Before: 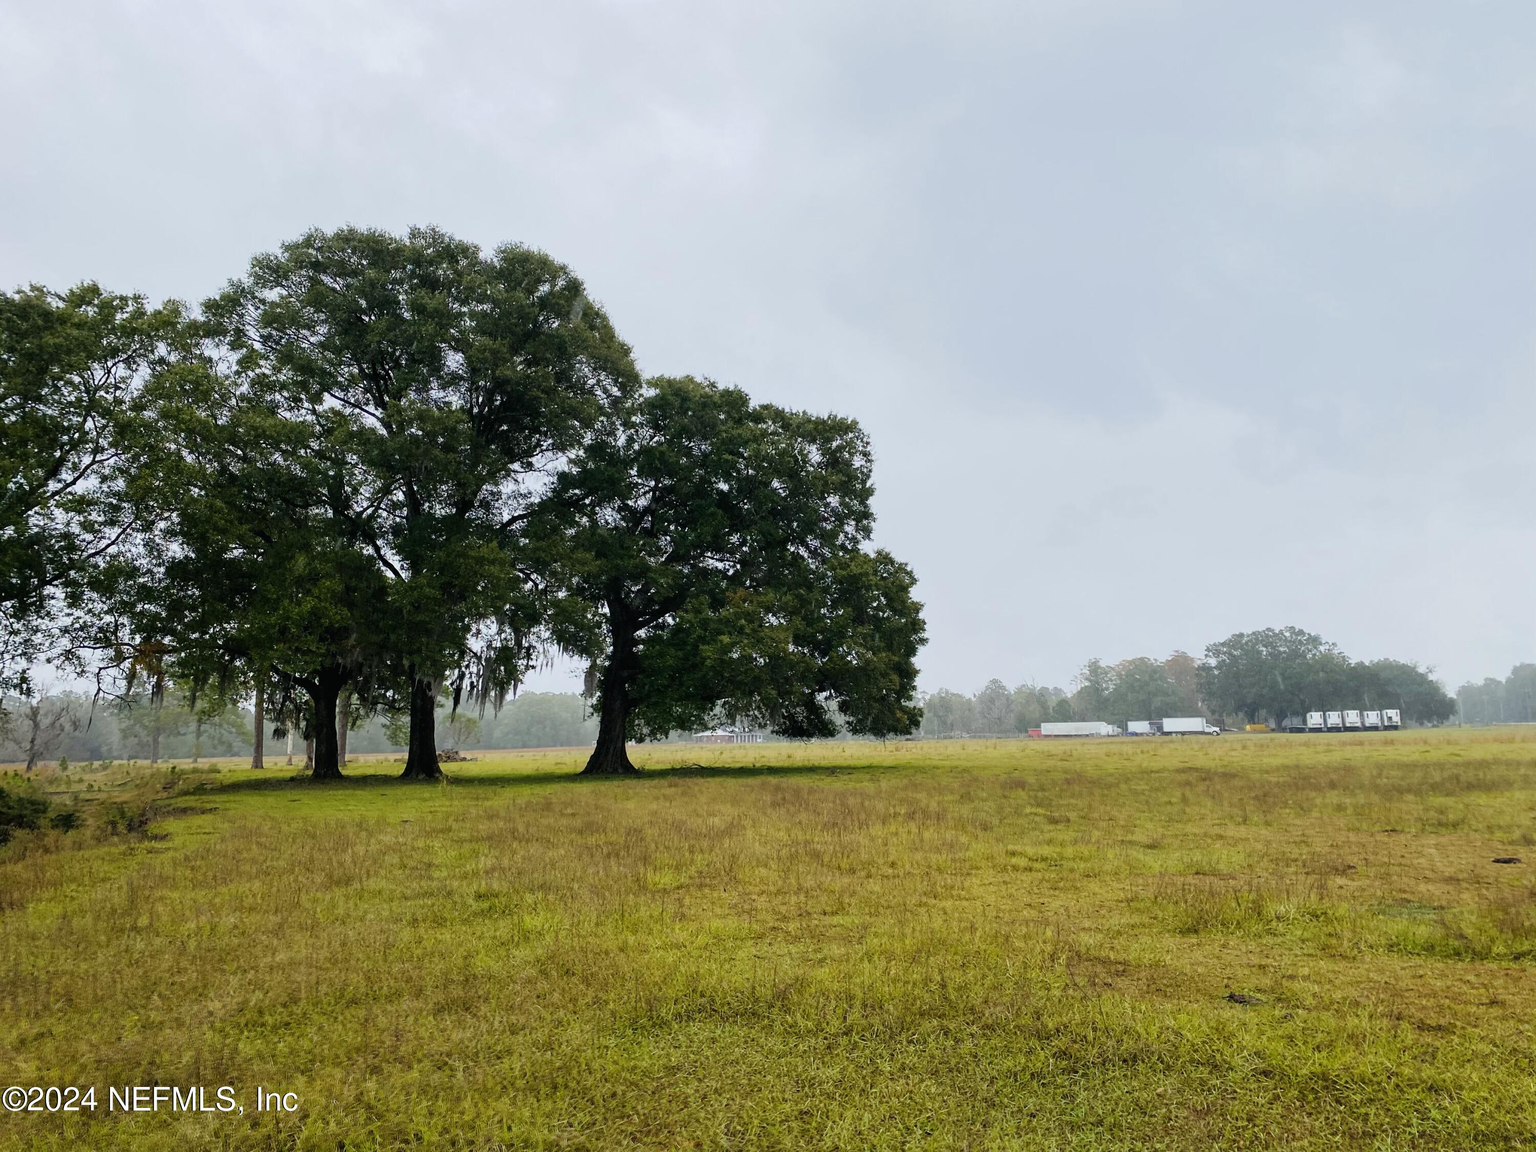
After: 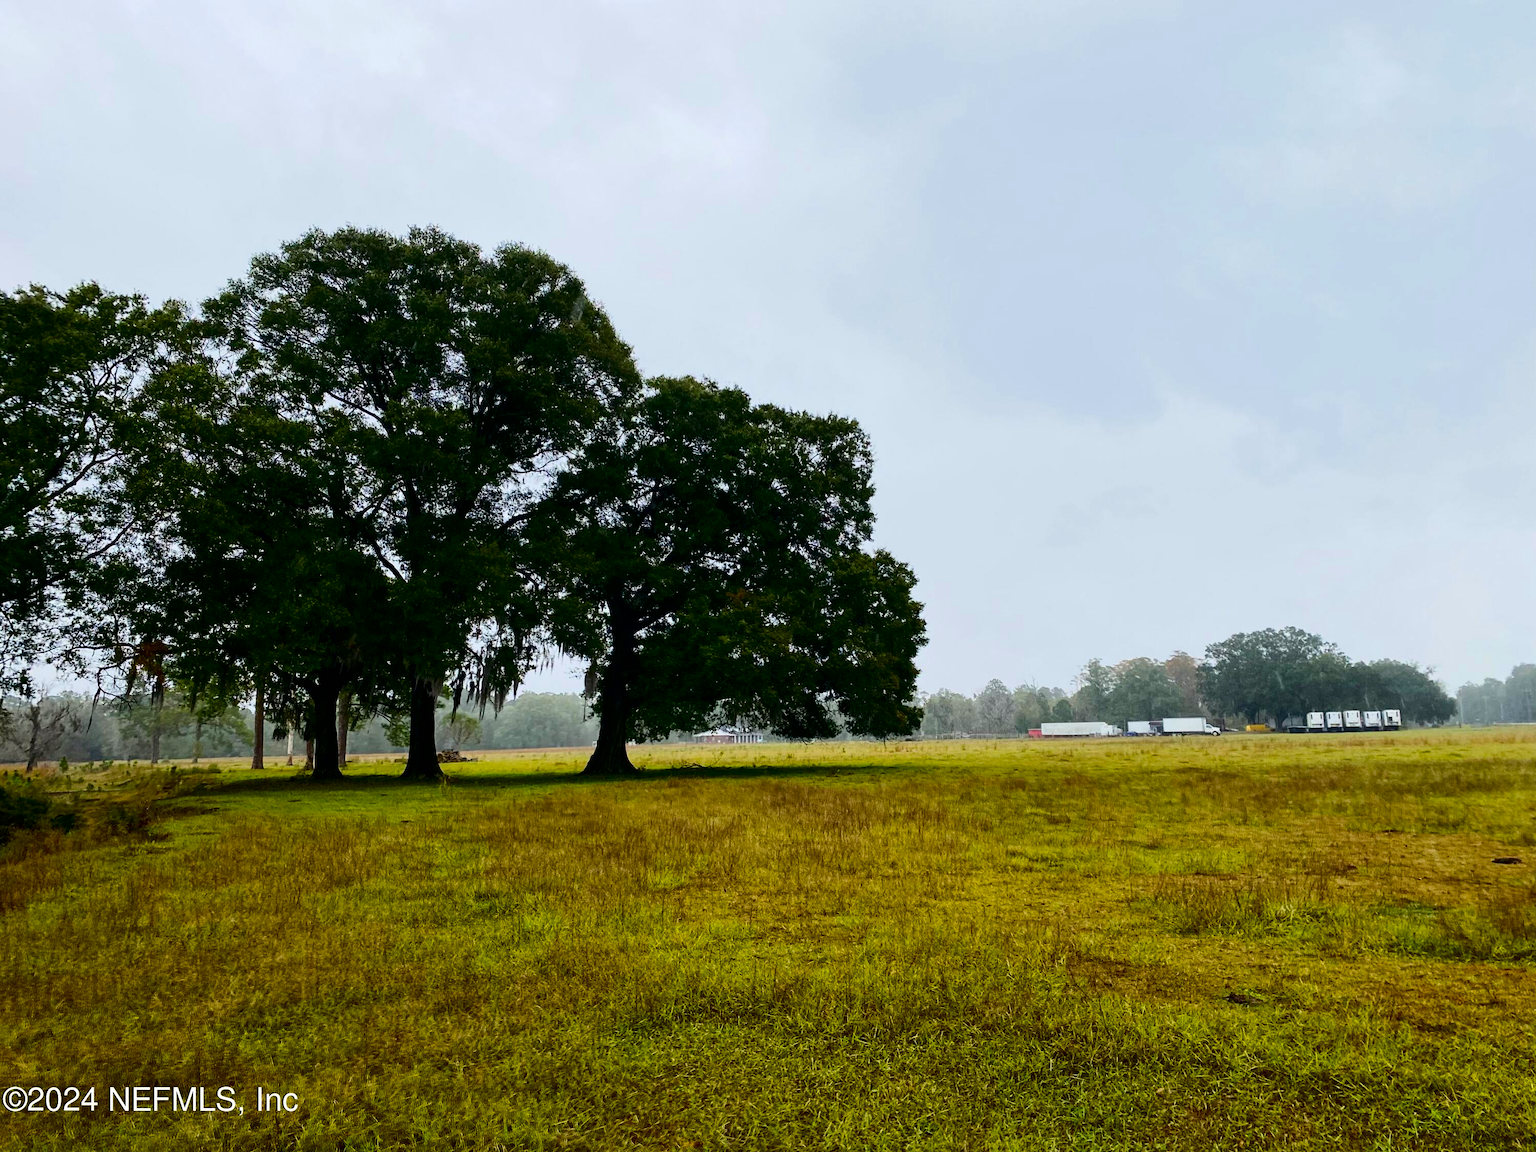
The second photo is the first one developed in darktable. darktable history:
contrast brightness saturation: contrast 0.225, brightness -0.182, saturation 0.237
